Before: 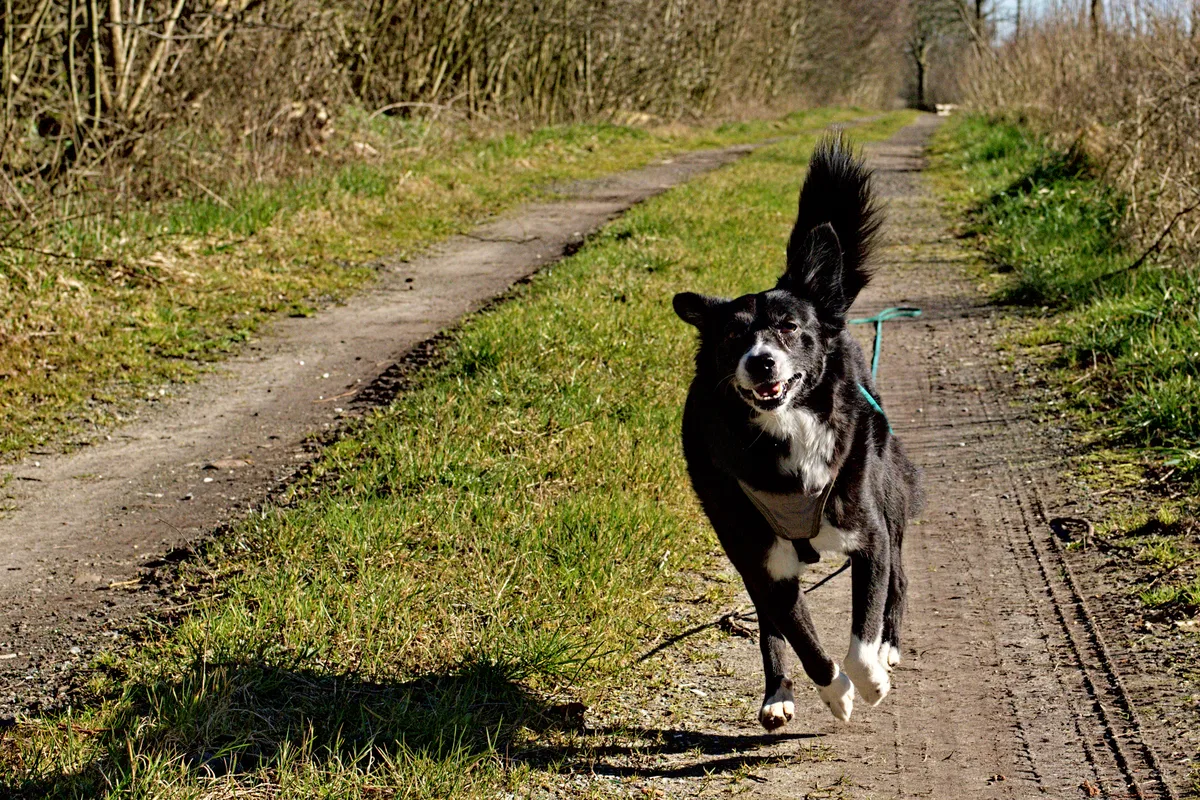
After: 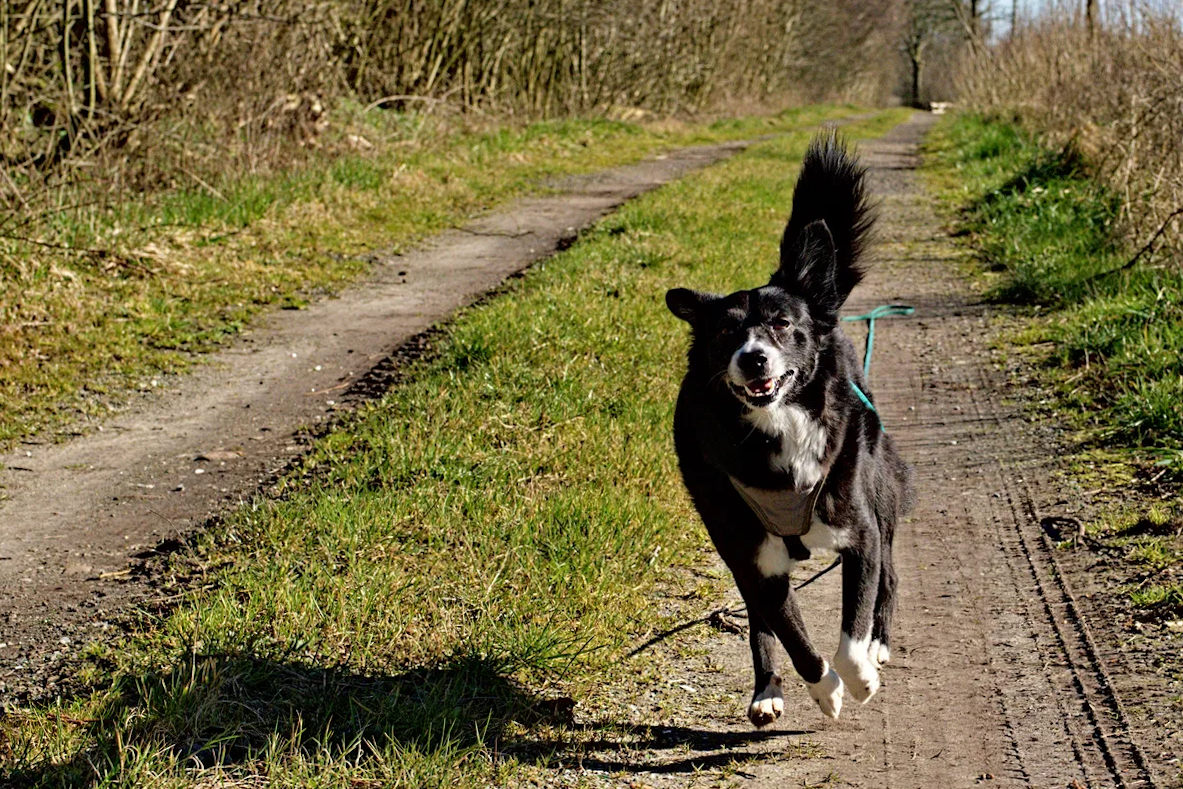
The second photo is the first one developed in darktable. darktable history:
crop and rotate: angle -0.523°
